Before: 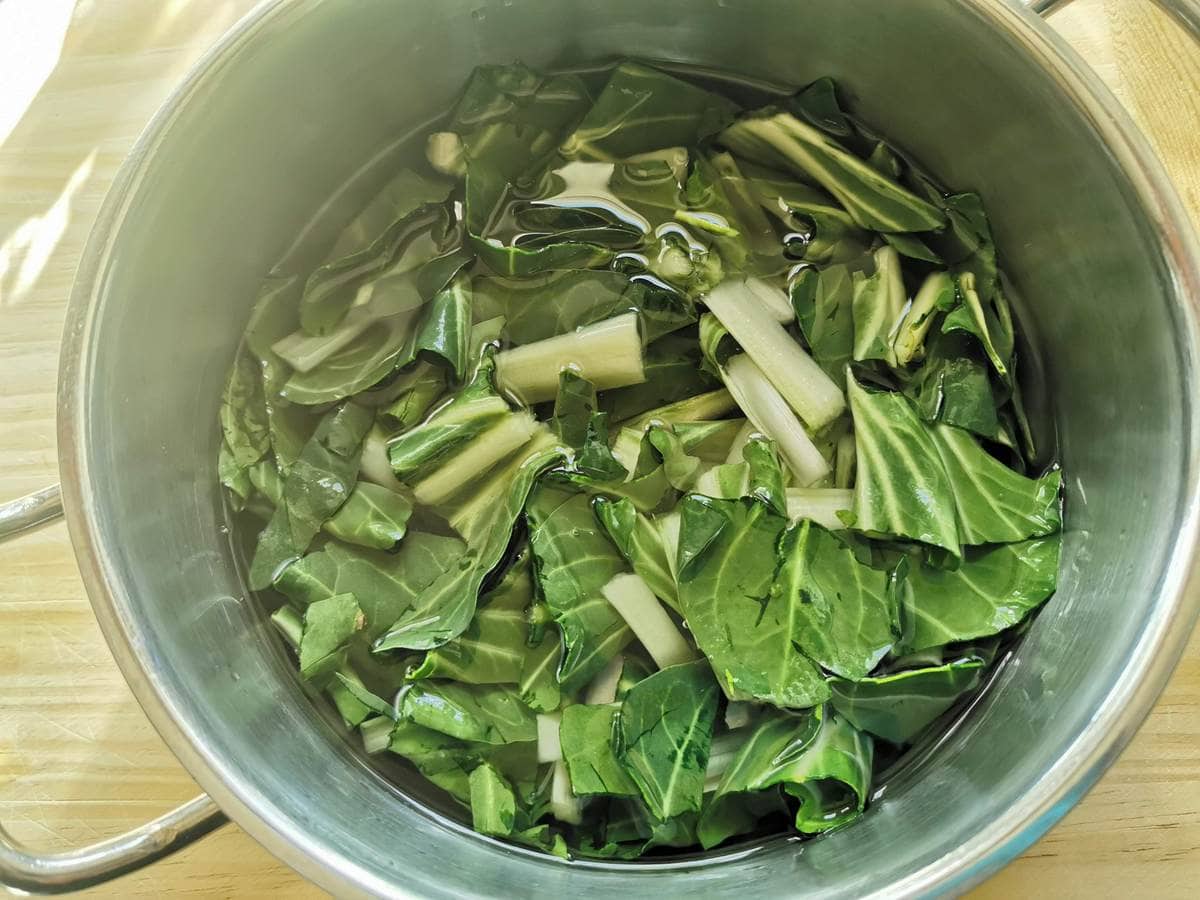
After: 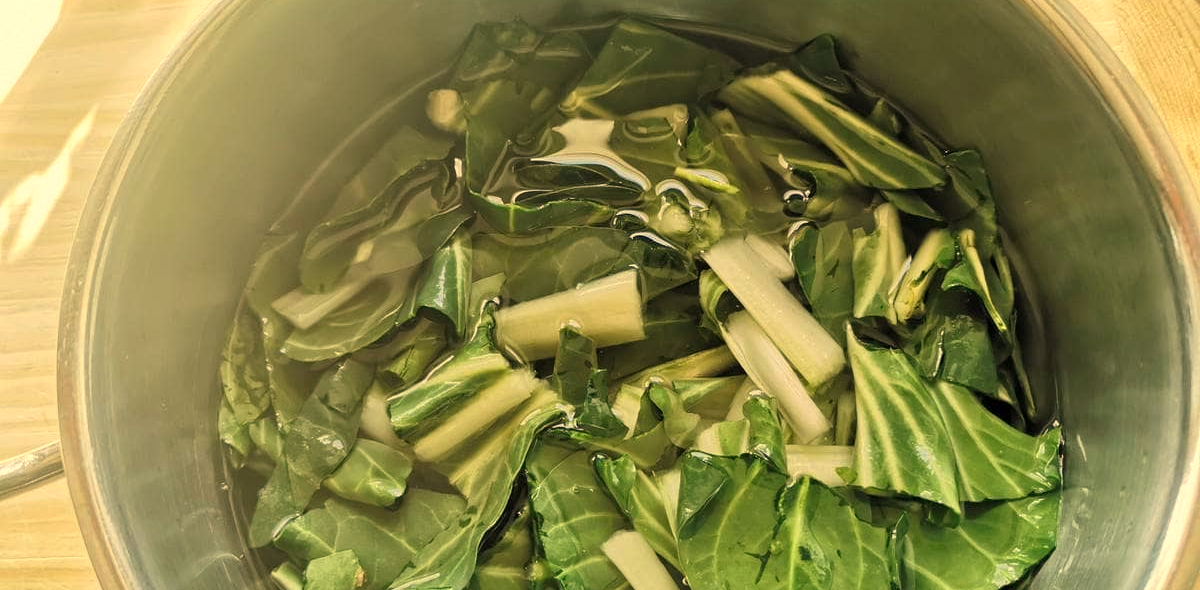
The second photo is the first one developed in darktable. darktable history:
crop and rotate: top 4.848%, bottom 29.503%
white balance: red 1.138, green 0.996, blue 0.812
